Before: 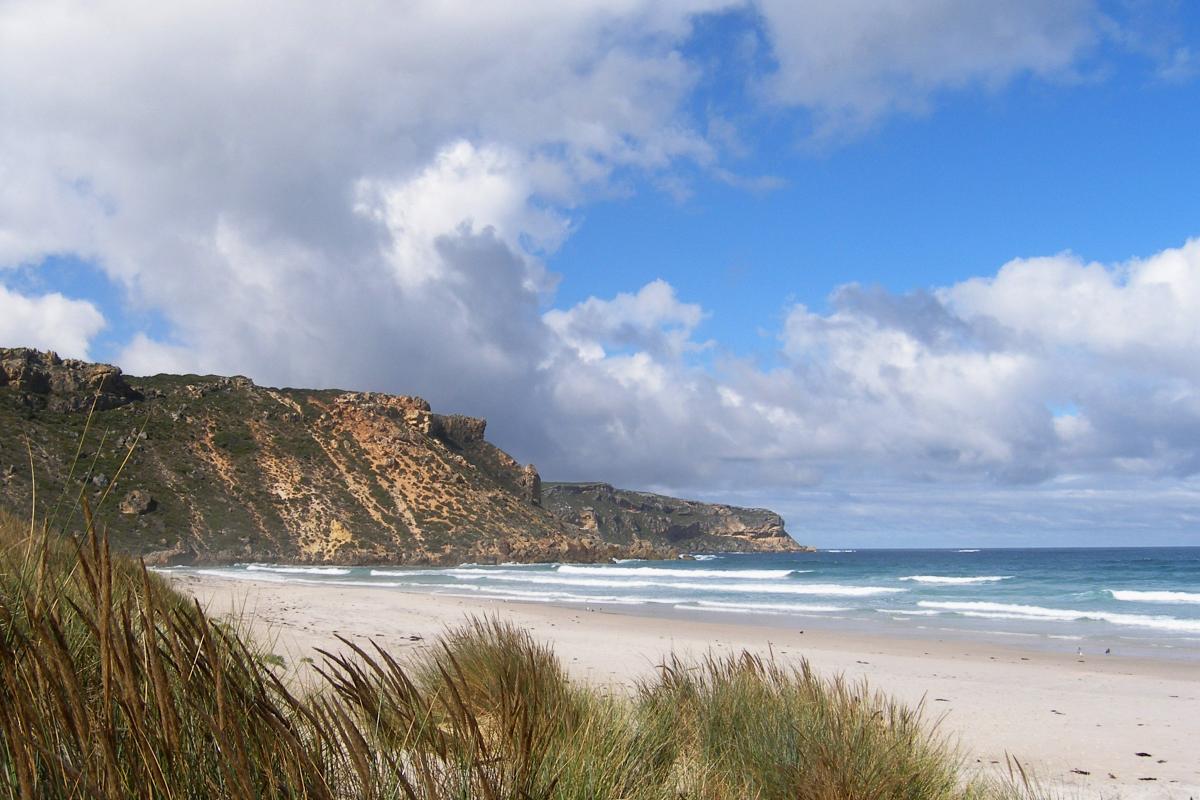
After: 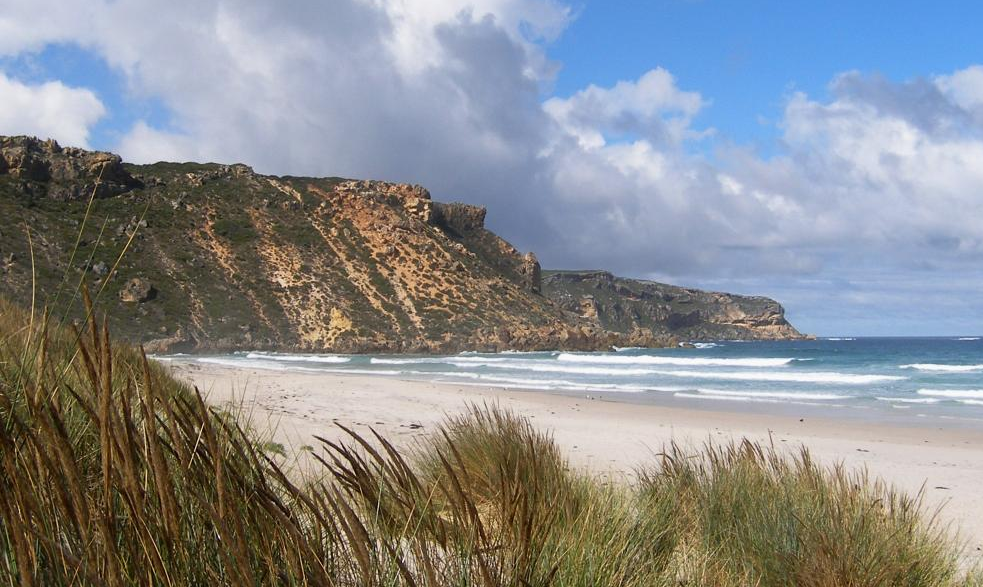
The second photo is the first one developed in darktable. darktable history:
crop: top 26.554%, right 18.016%
